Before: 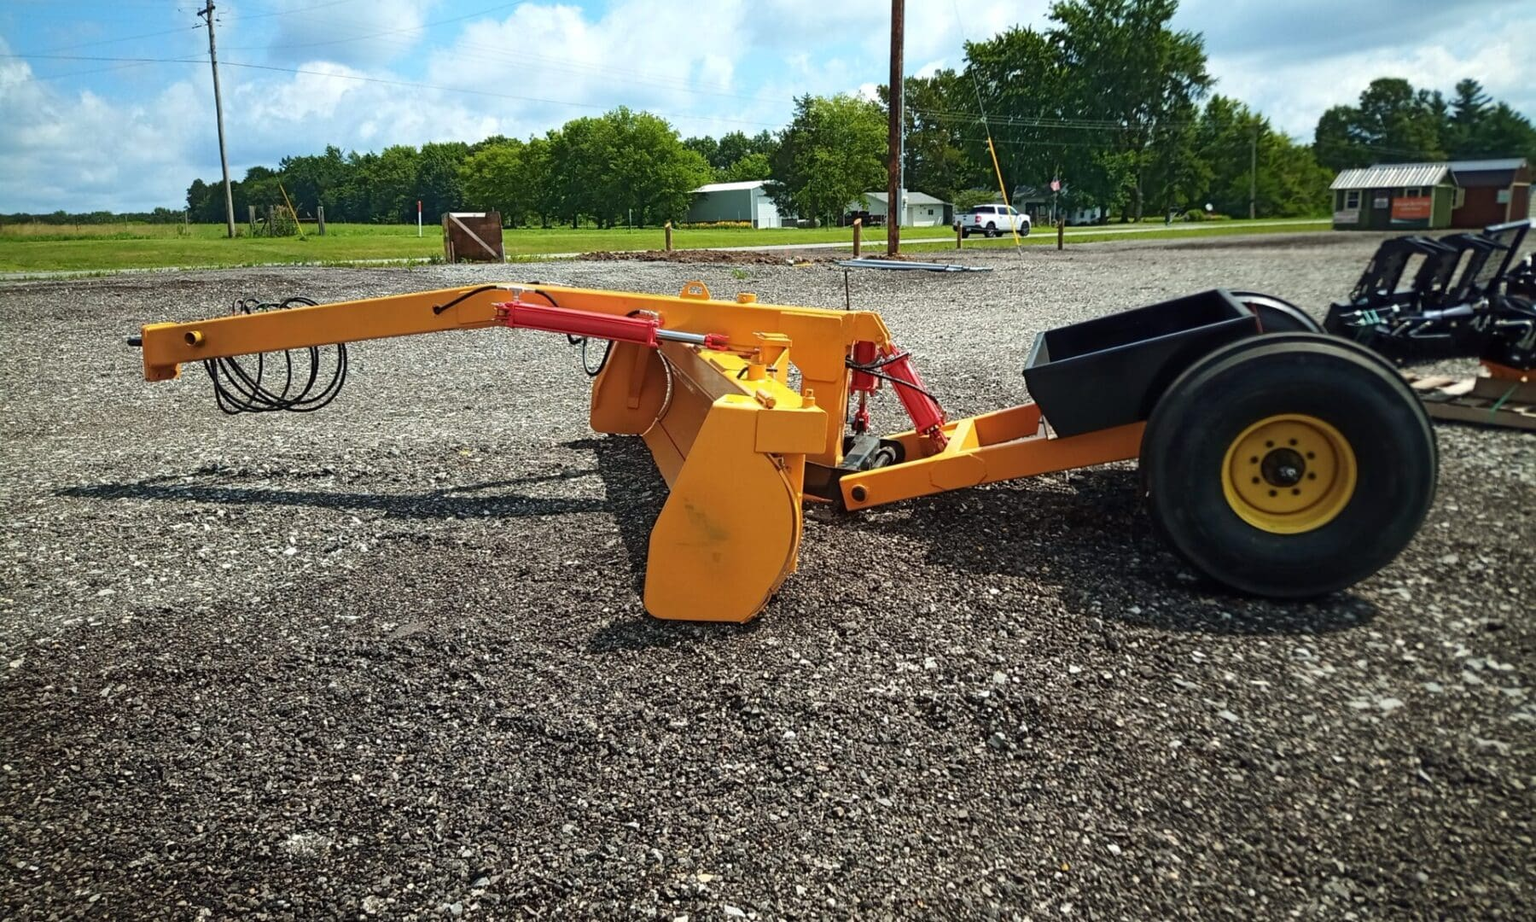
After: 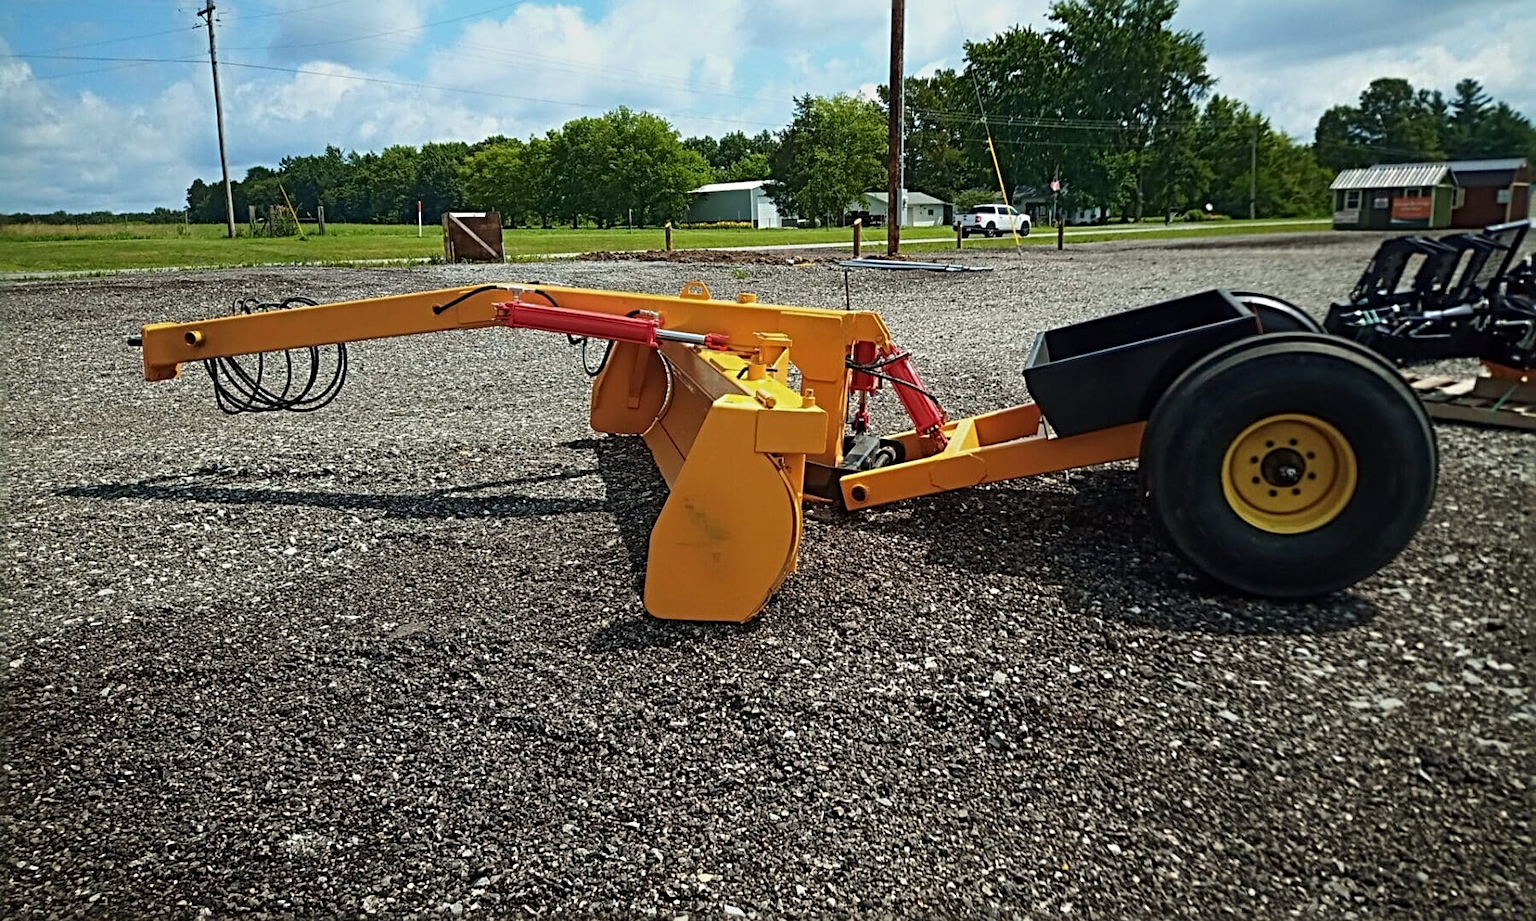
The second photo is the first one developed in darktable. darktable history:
sharpen: radius 3.986
exposure: exposure -0.306 EV, compensate exposure bias true, compensate highlight preservation false
